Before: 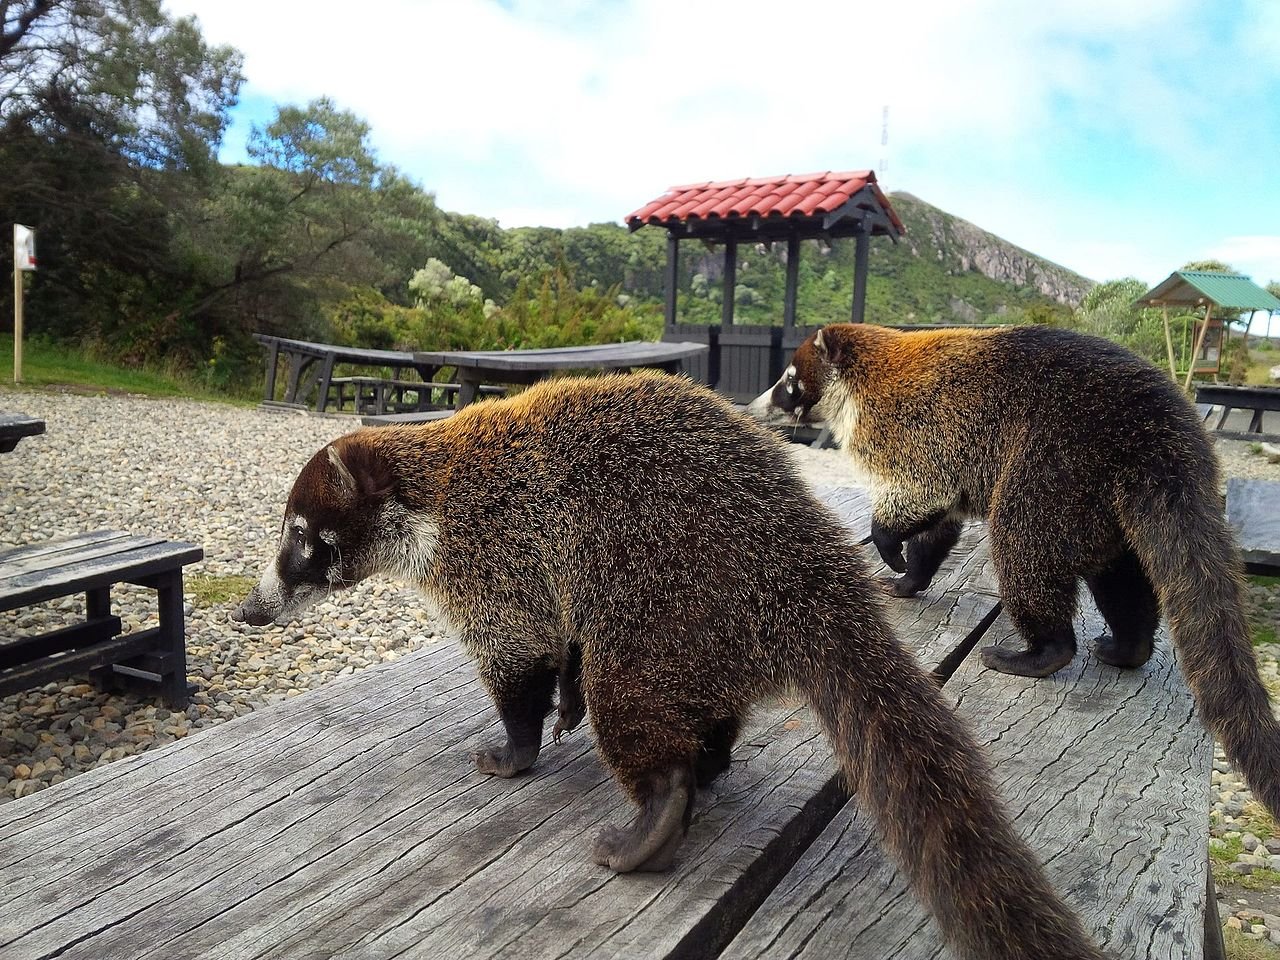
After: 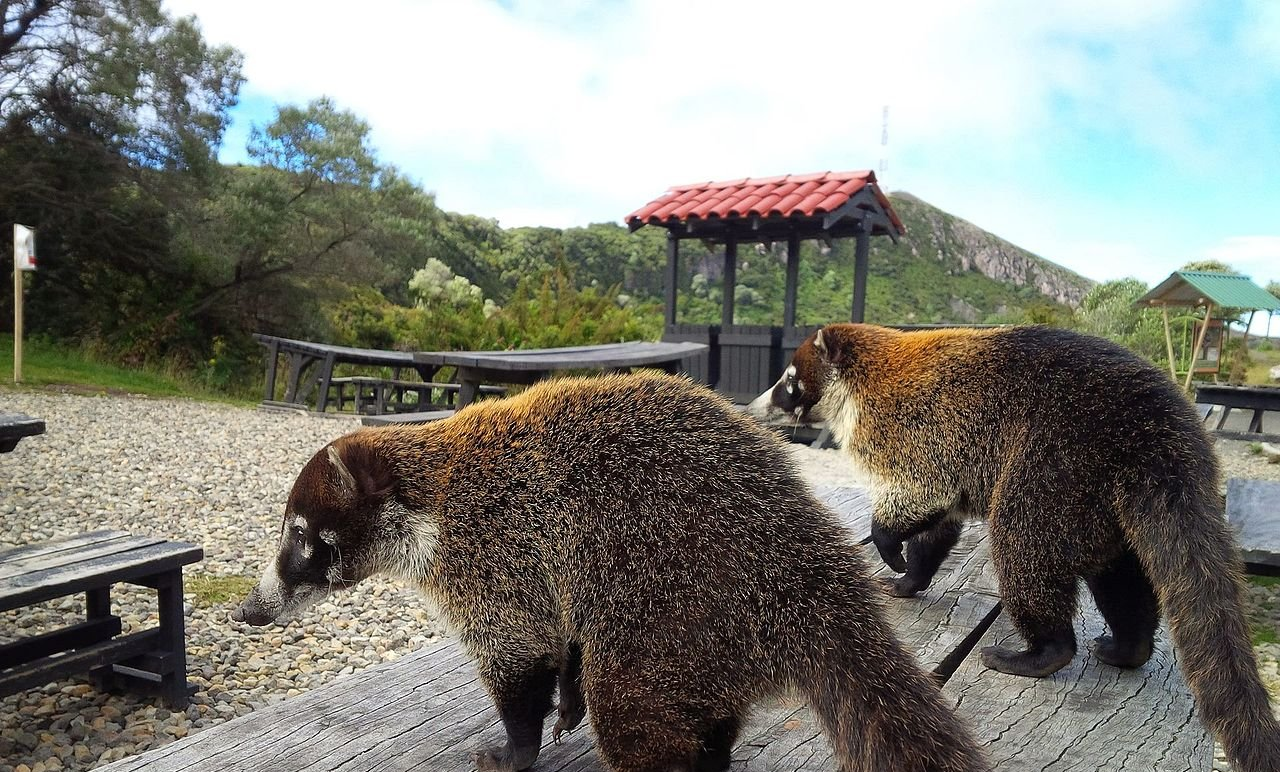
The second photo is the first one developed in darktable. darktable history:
crop: bottom 19.52%
